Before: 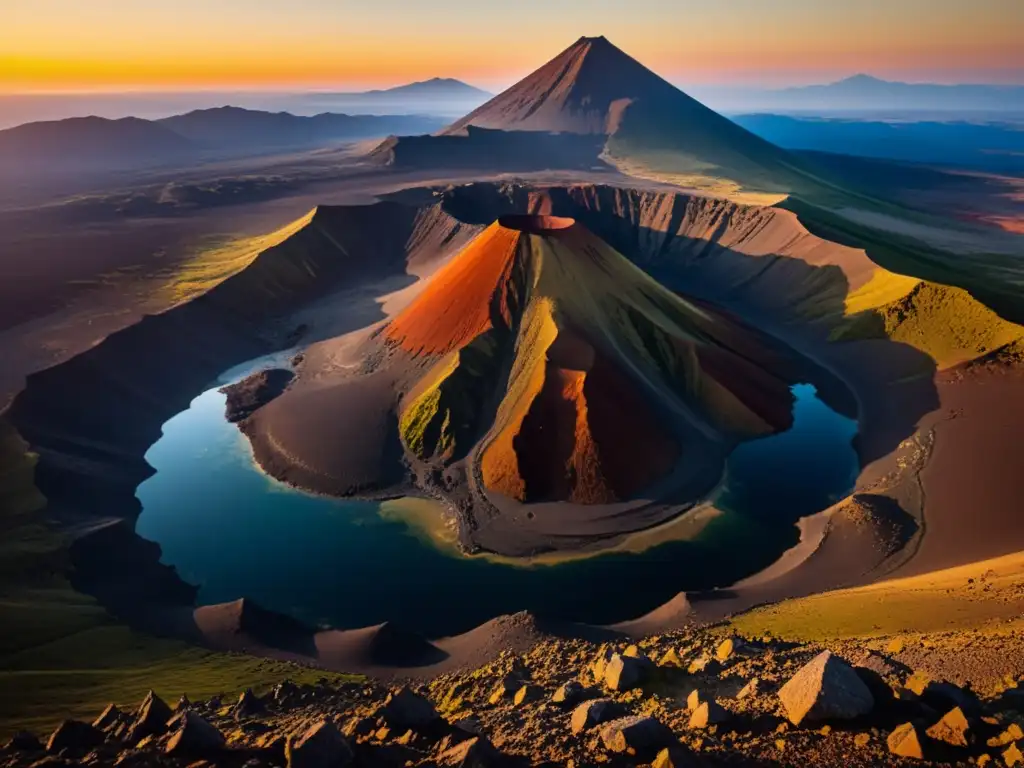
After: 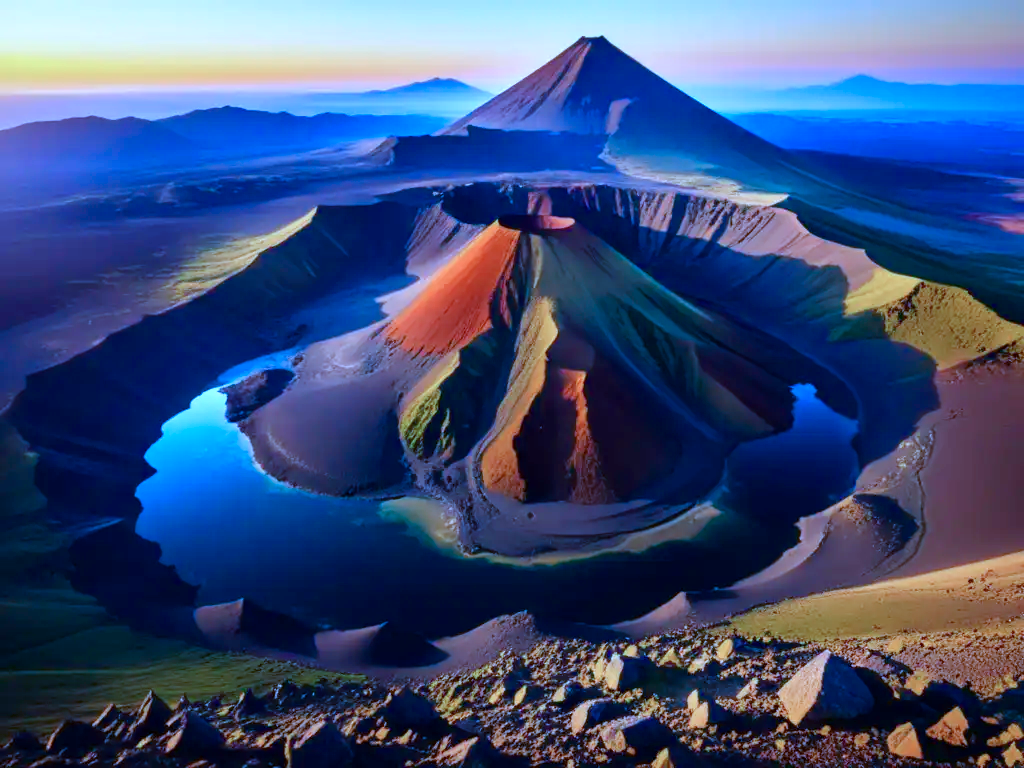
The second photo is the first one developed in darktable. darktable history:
color balance rgb: perceptual saturation grading › global saturation 20%, perceptual saturation grading › highlights -50%, perceptual saturation grading › shadows 30%, perceptual brilliance grading › global brilliance 10%, perceptual brilliance grading › shadows 15%
color calibration: illuminant as shot in camera, x 0.462, y 0.419, temperature 2651.64 K
